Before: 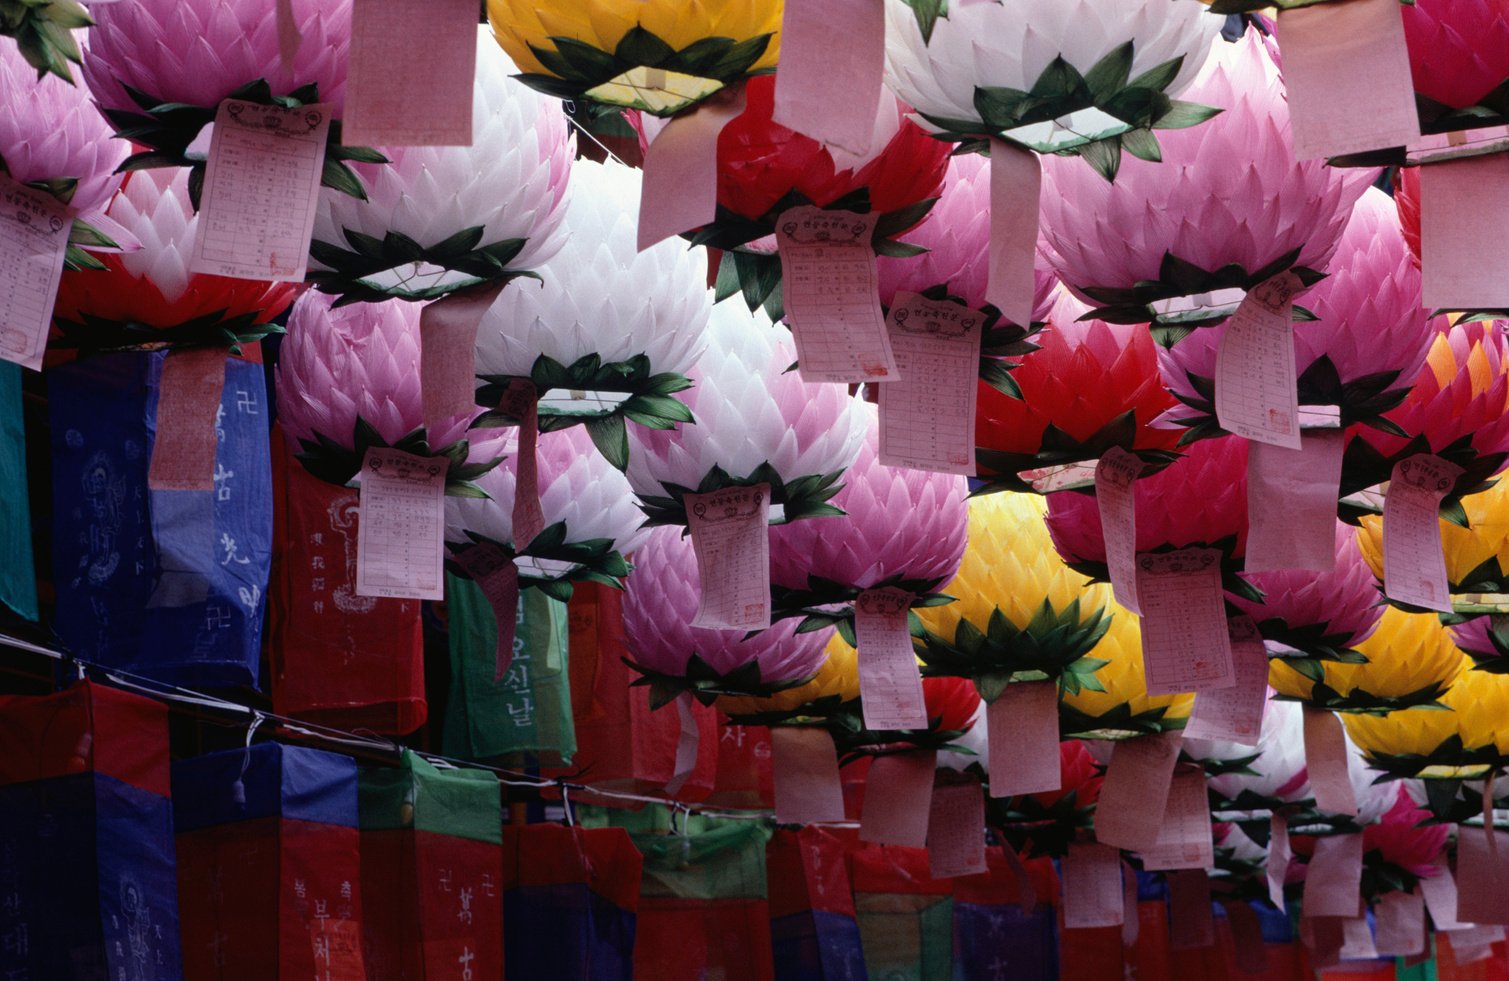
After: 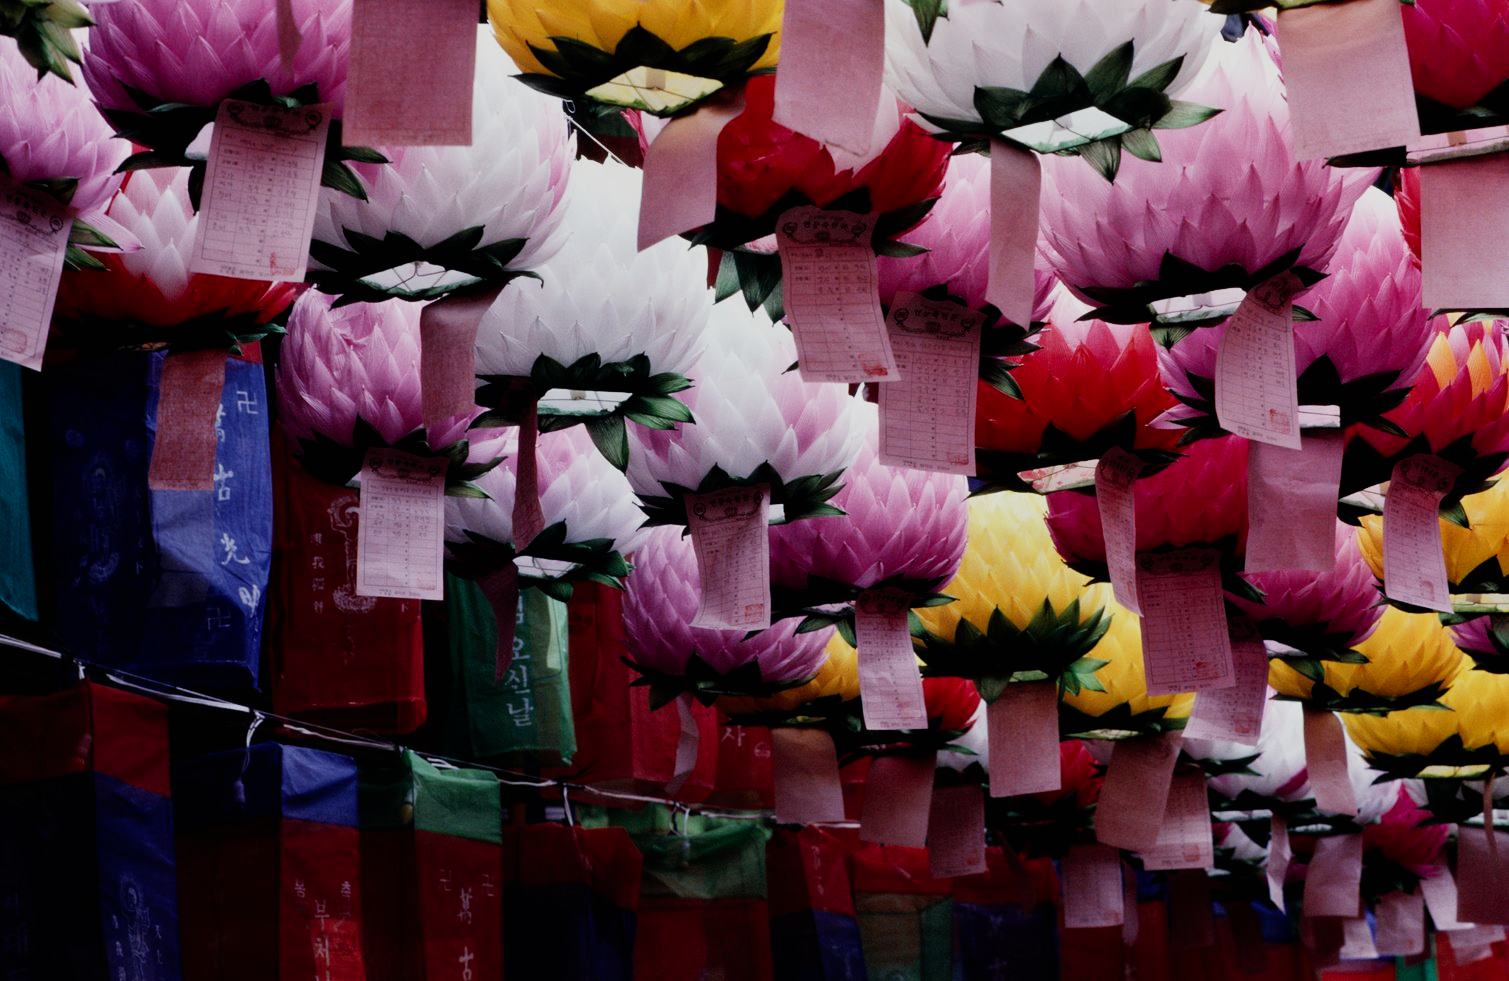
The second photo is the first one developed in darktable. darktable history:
contrast equalizer: y [[0.514, 0.573, 0.581, 0.508, 0.5, 0.5], [0.5 ×6], [0.5 ×6], [0 ×6], [0 ×6]], mix 0.79
sigmoid: skew -0.2, preserve hue 0%, red attenuation 0.1, red rotation 0.035, green attenuation 0.1, green rotation -0.017, blue attenuation 0.15, blue rotation -0.052, base primaries Rec2020
